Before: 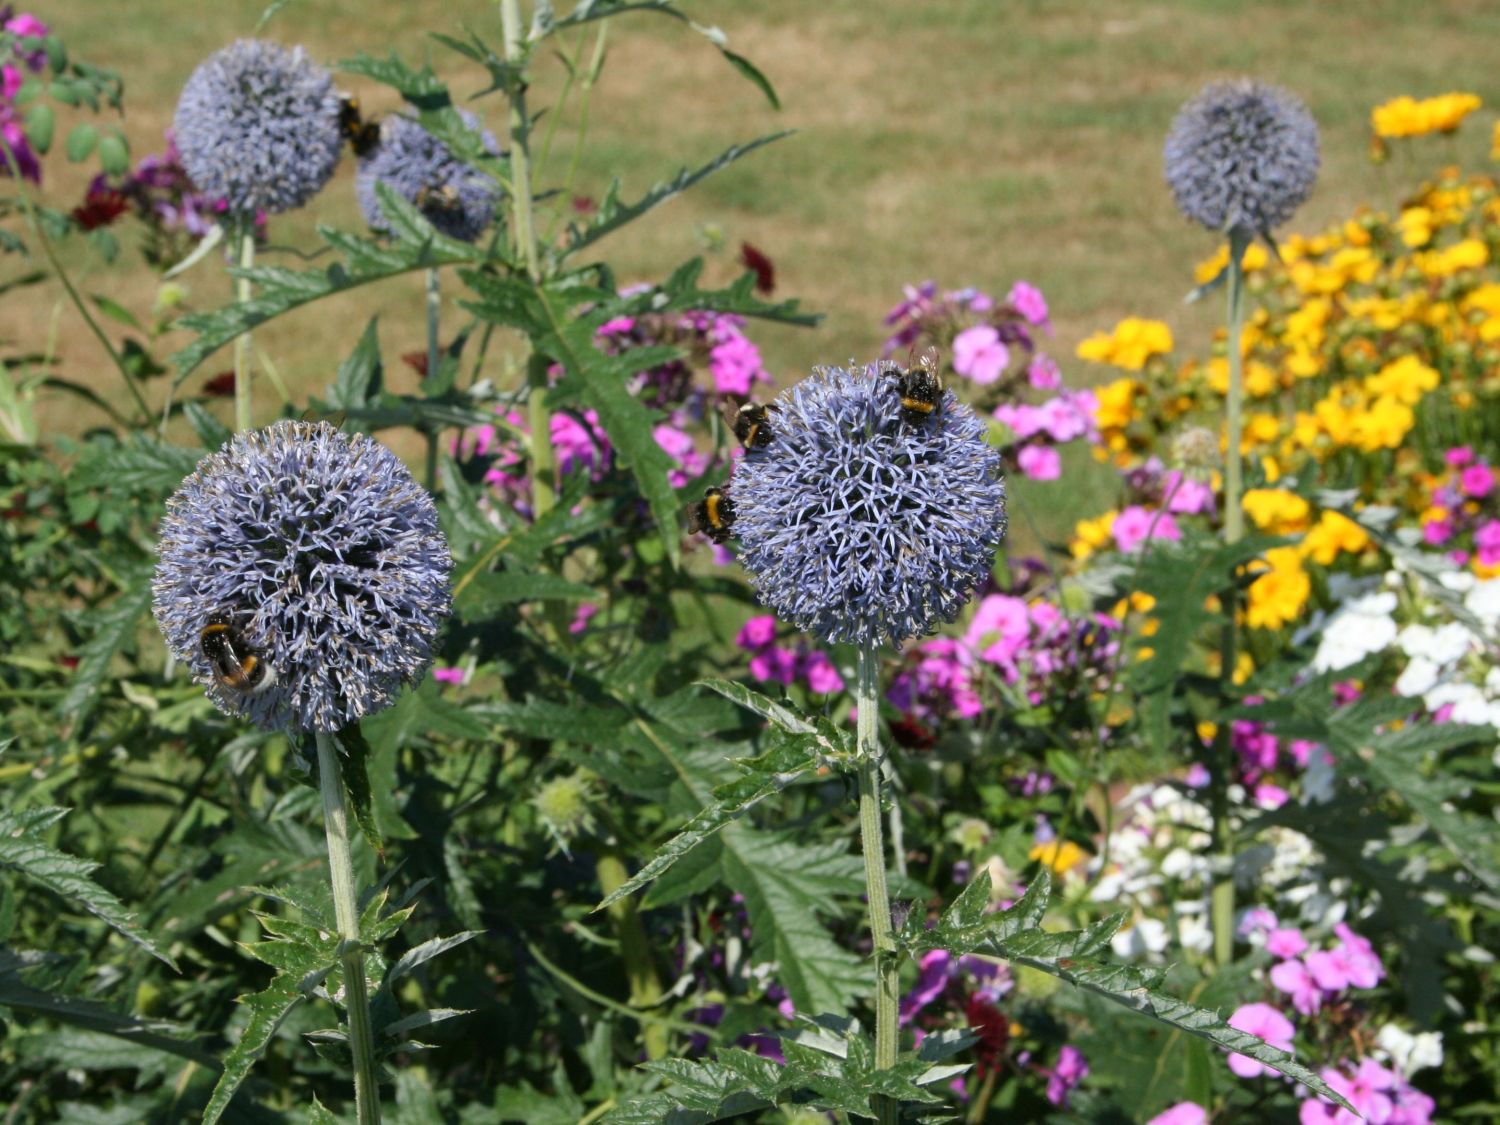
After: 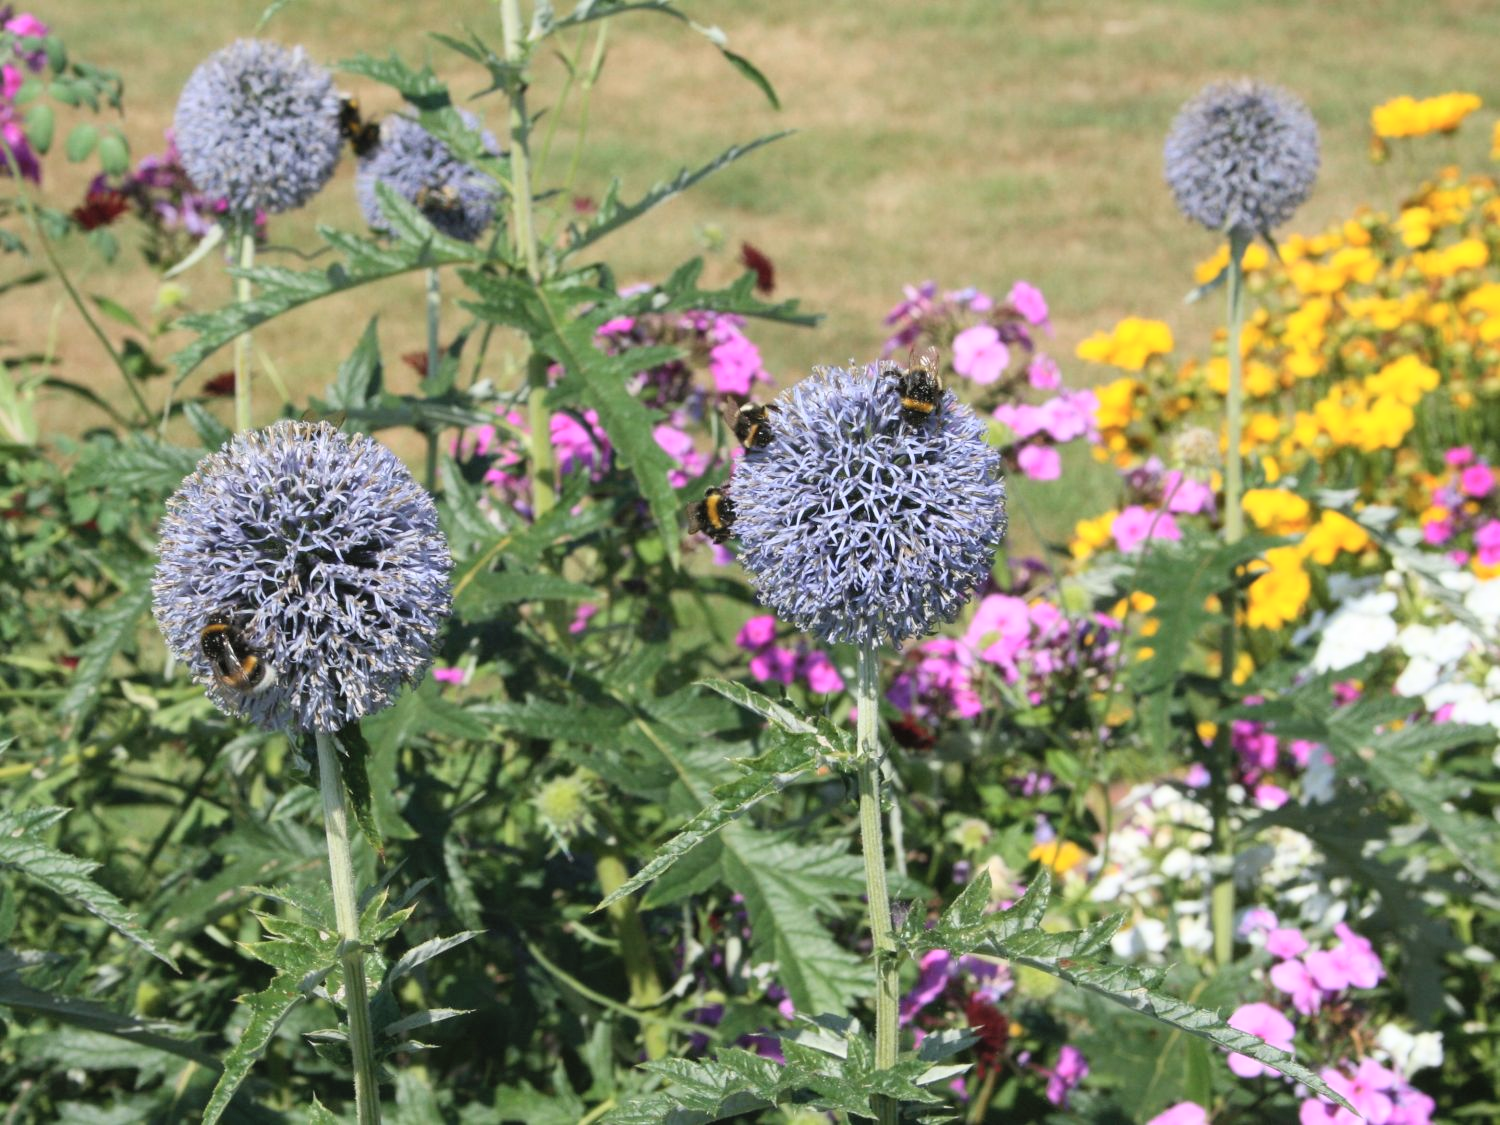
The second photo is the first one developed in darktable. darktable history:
tone equalizer: on, module defaults
contrast brightness saturation: contrast 0.14, brightness 0.21
